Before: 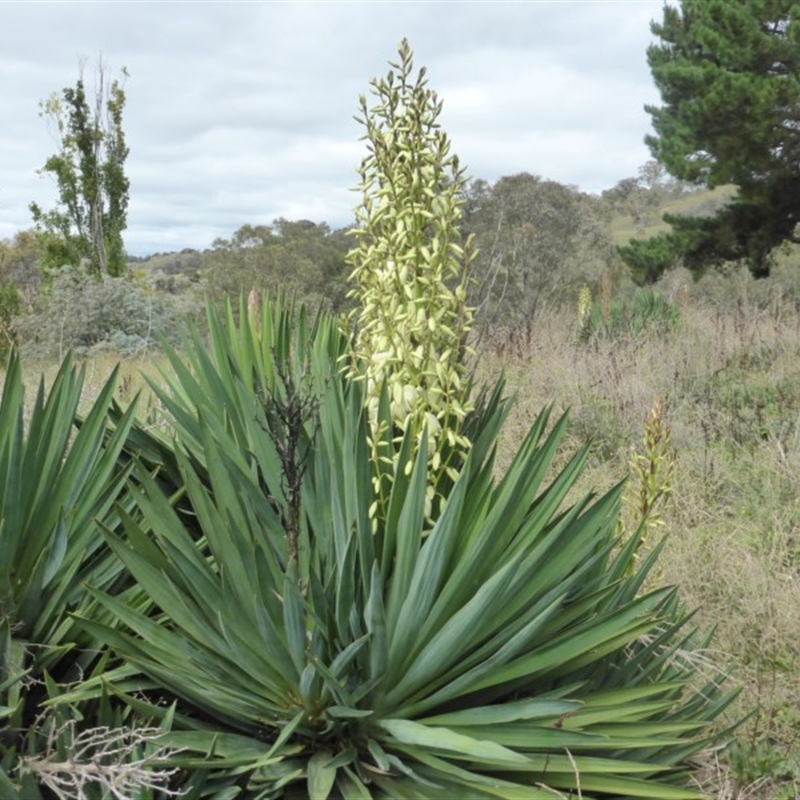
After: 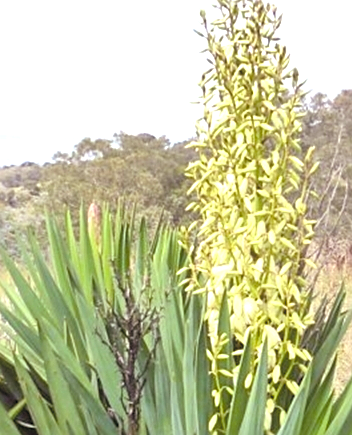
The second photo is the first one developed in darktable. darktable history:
crop: left 20.04%, top 10.899%, right 35.942%, bottom 34.675%
color balance rgb: power › luminance -7.567%, power › chroma 1.35%, power › hue 330.35°, perceptual saturation grading › global saturation 20%, perceptual saturation grading › highlights -25.626%, perceptual saturation grading › shadows 24.047%, perceptual brilliance grading › global brilliance 12.532%, perceptual brilliance grading › highlights 14.746%, global vibrance 20%
local contrast: mode bilateral grid, contrast 20, coarseness 49, detail 119%, midtone range 0.2
contrast brightness saturation: brightness 0.272
sharpen: on, module defaults
color correction: highlights b* 0.055, saturation 1.1
